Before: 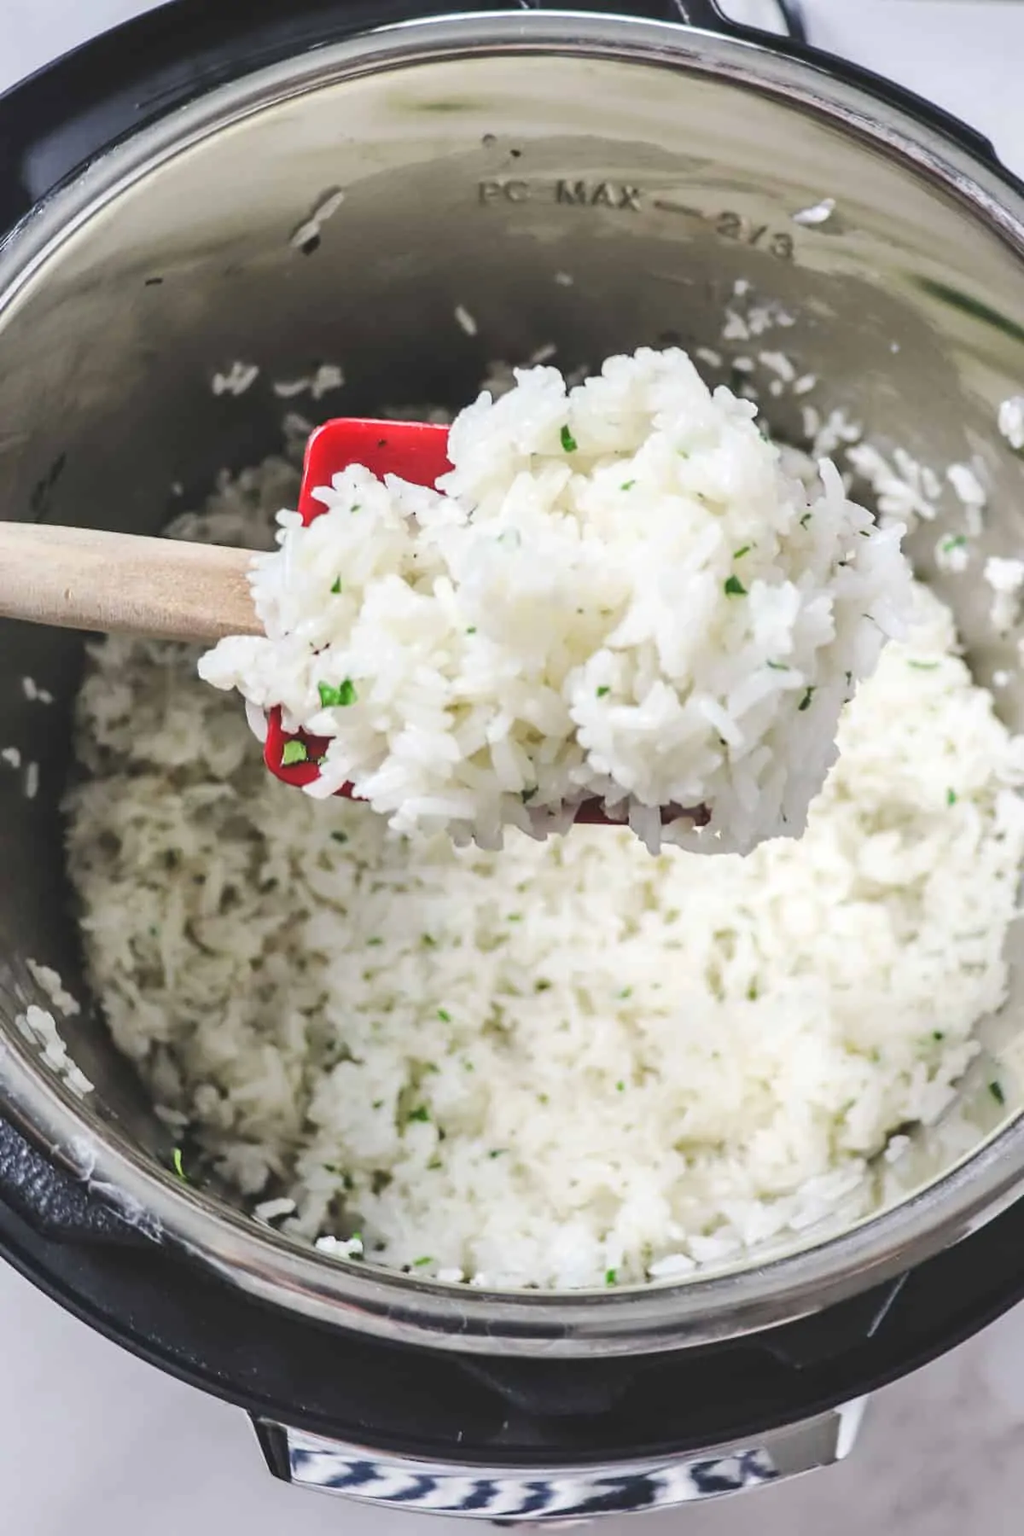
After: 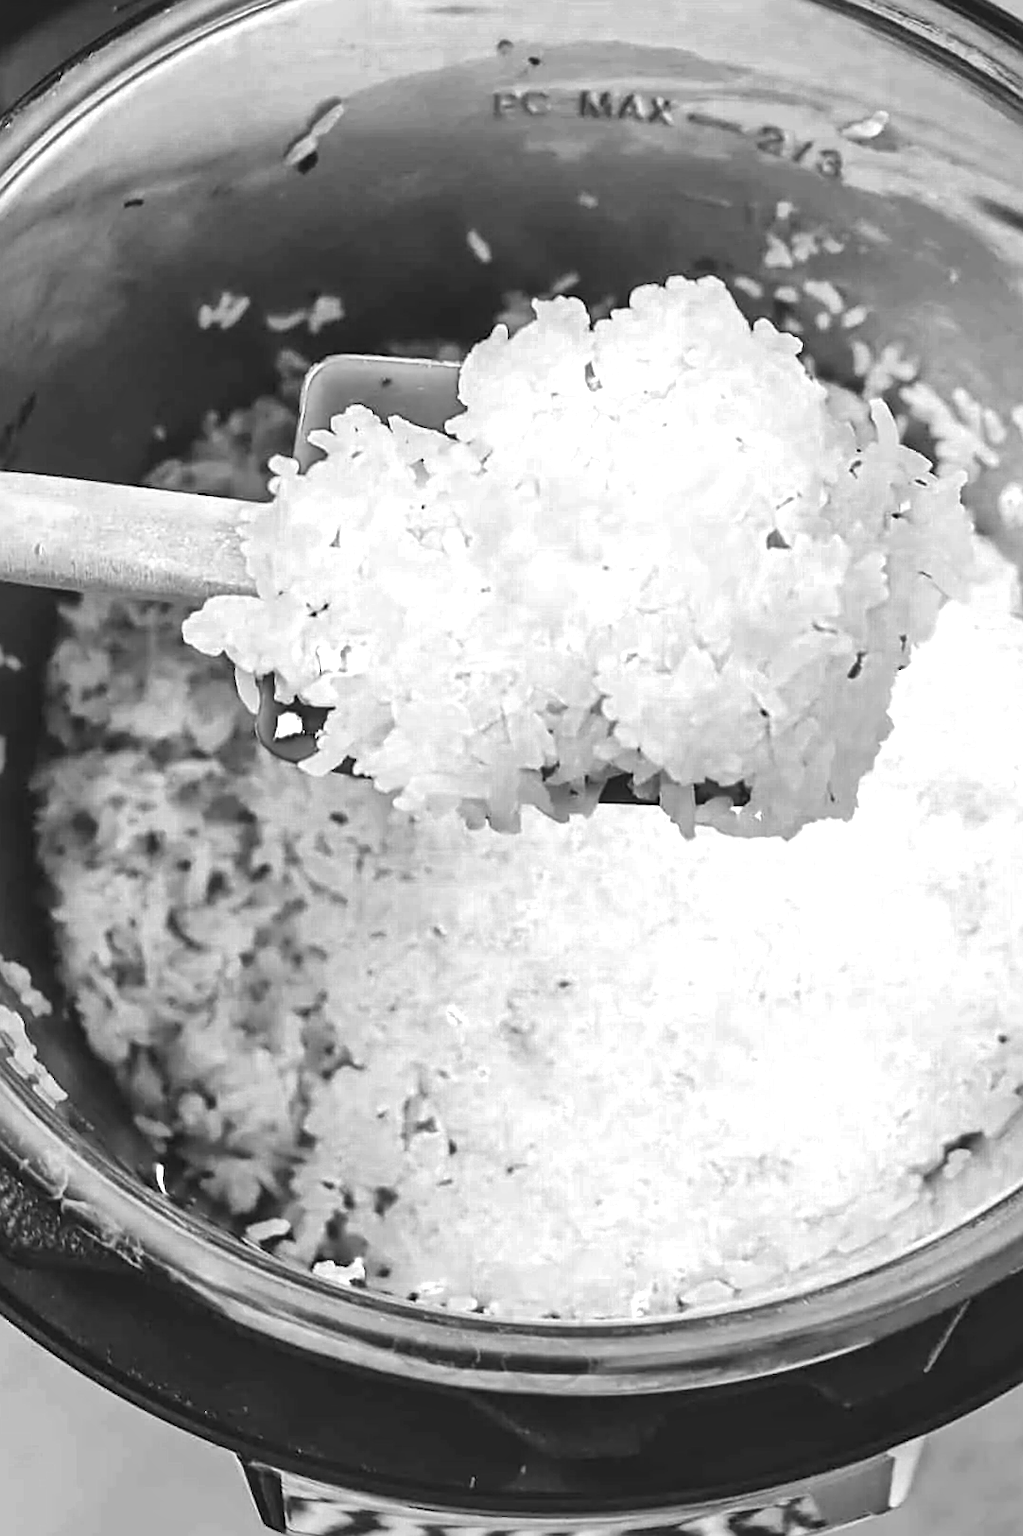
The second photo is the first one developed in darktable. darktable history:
color zones: curves: ch0 [(0, 0.554) (0.146, 0.662) (0.293, 0.86) (0.503, 0.774) (0.637, 0.106) (0.74, 0.072) (0.866, 0.488) (0.998, 0.569)]; ch1 [(0, 0) (0.143, 0) (0.286, 0) (0.429, 0) (0.571, 0) (0.714, 0) (0.857, 0)]
local contrast: mode bilateral grid, contrast 30, coarseness 25, midtone range 0.2
crop: left 3.305%, top 6.436%, right 6.389%, bottom 3.258%
sharpen: on, module defaults
